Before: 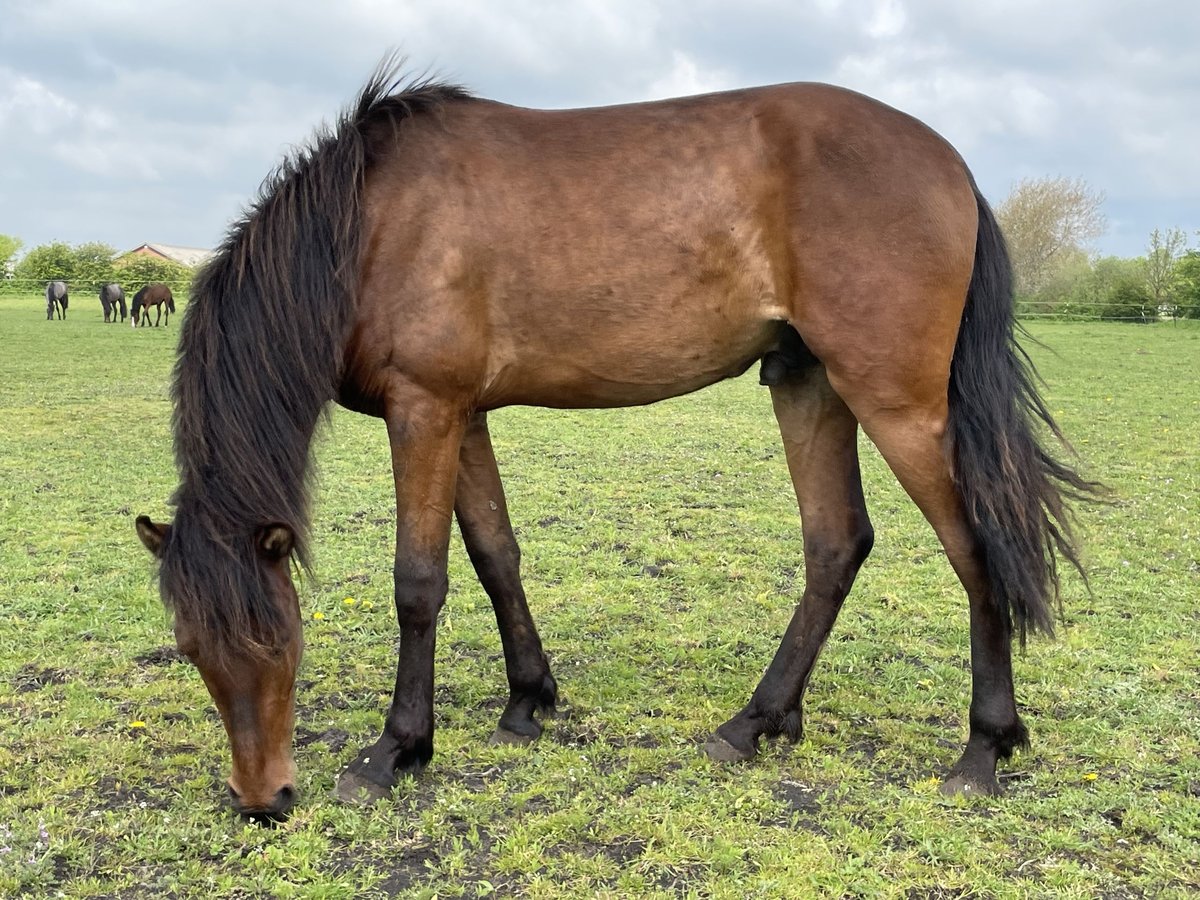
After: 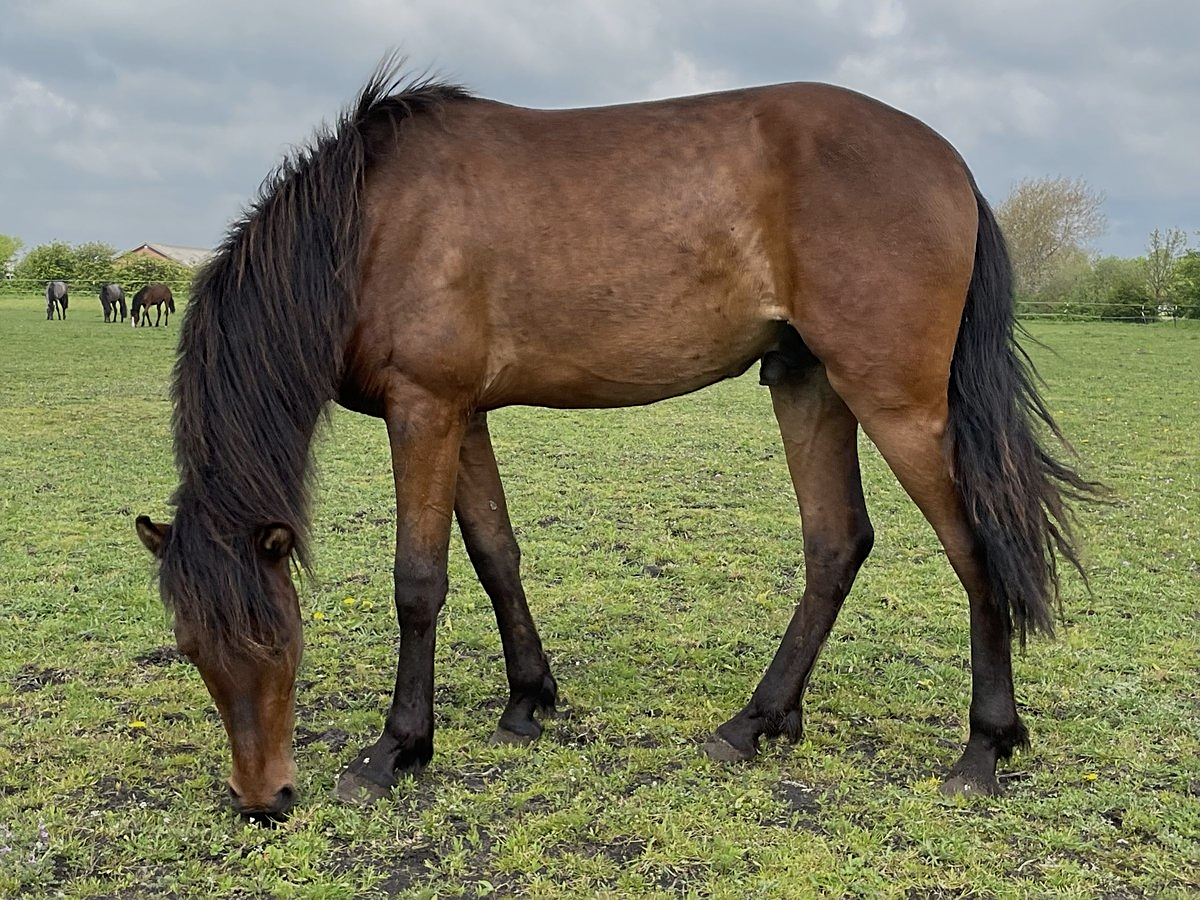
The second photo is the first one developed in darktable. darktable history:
exposure: exposure -0.582 EV, compensate highlight preservation false
sharpen: on, module defaults
